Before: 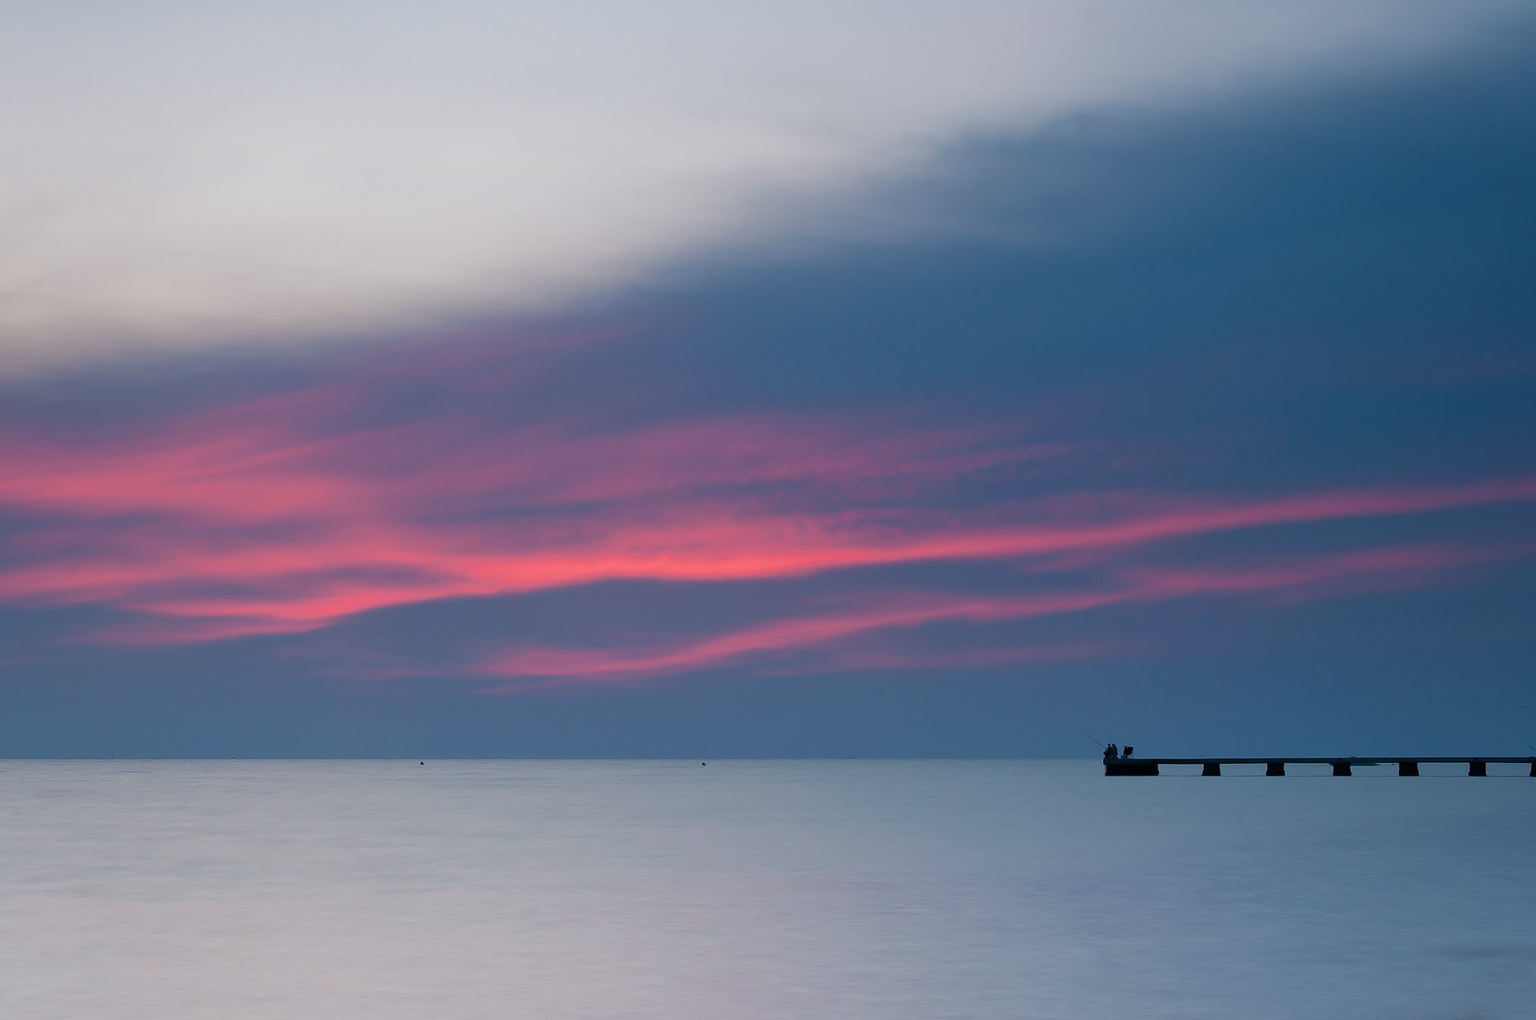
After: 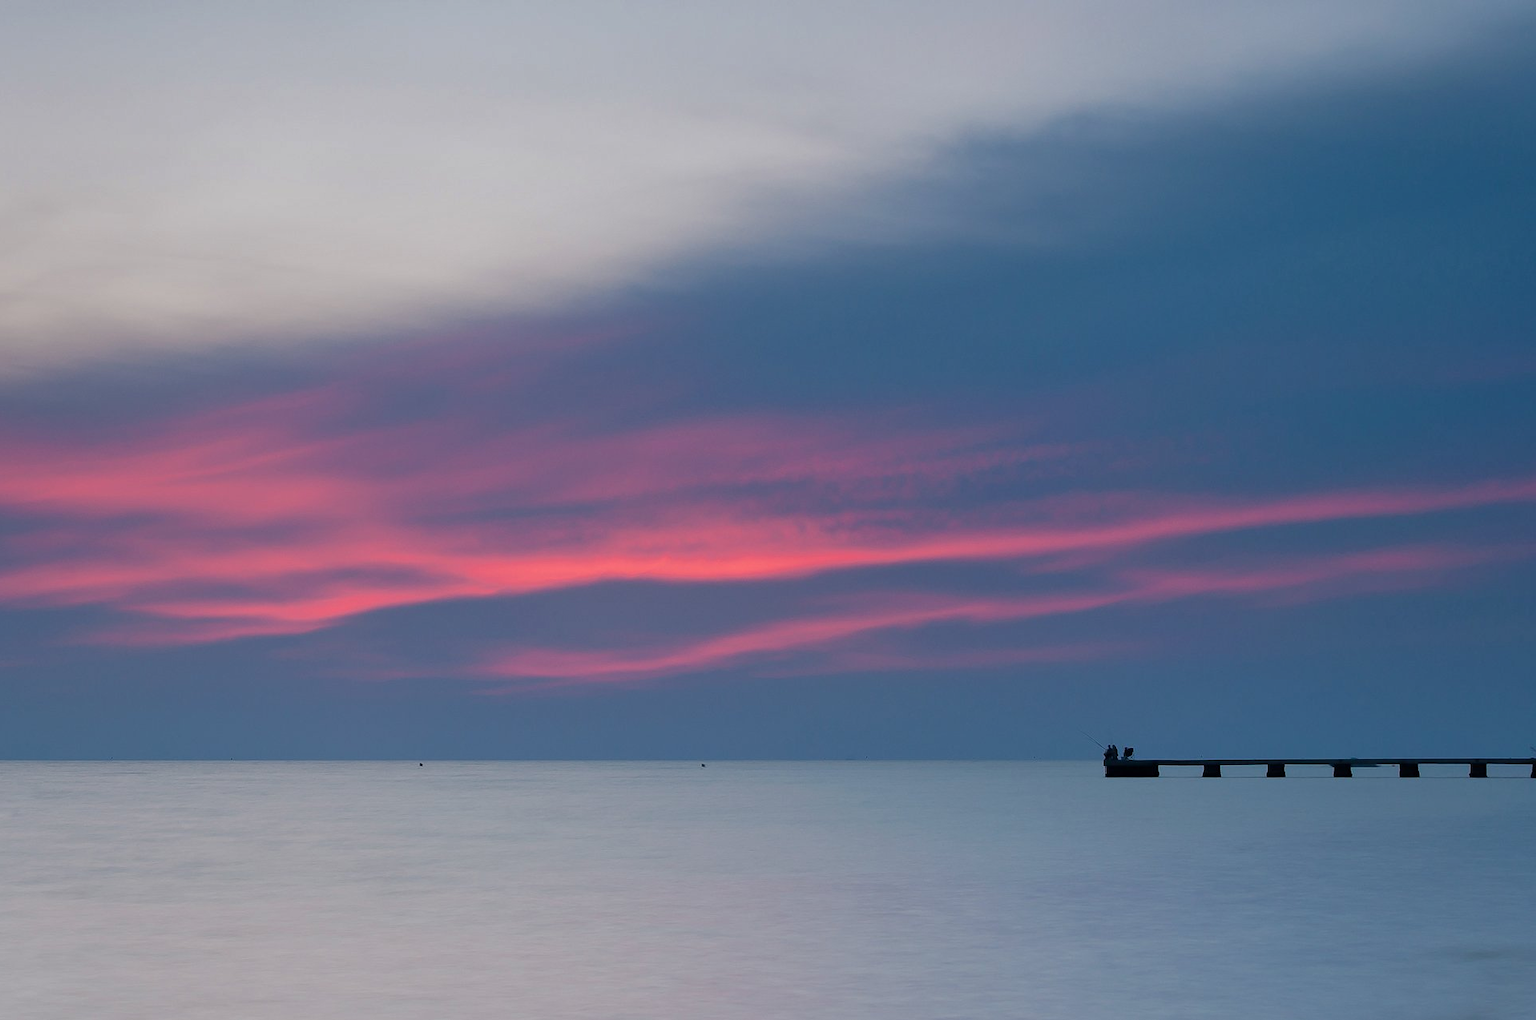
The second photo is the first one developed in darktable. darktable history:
shadows and highlights: low approximation 0.01, soften with gaussian
crop and rotate: left 0.126%
